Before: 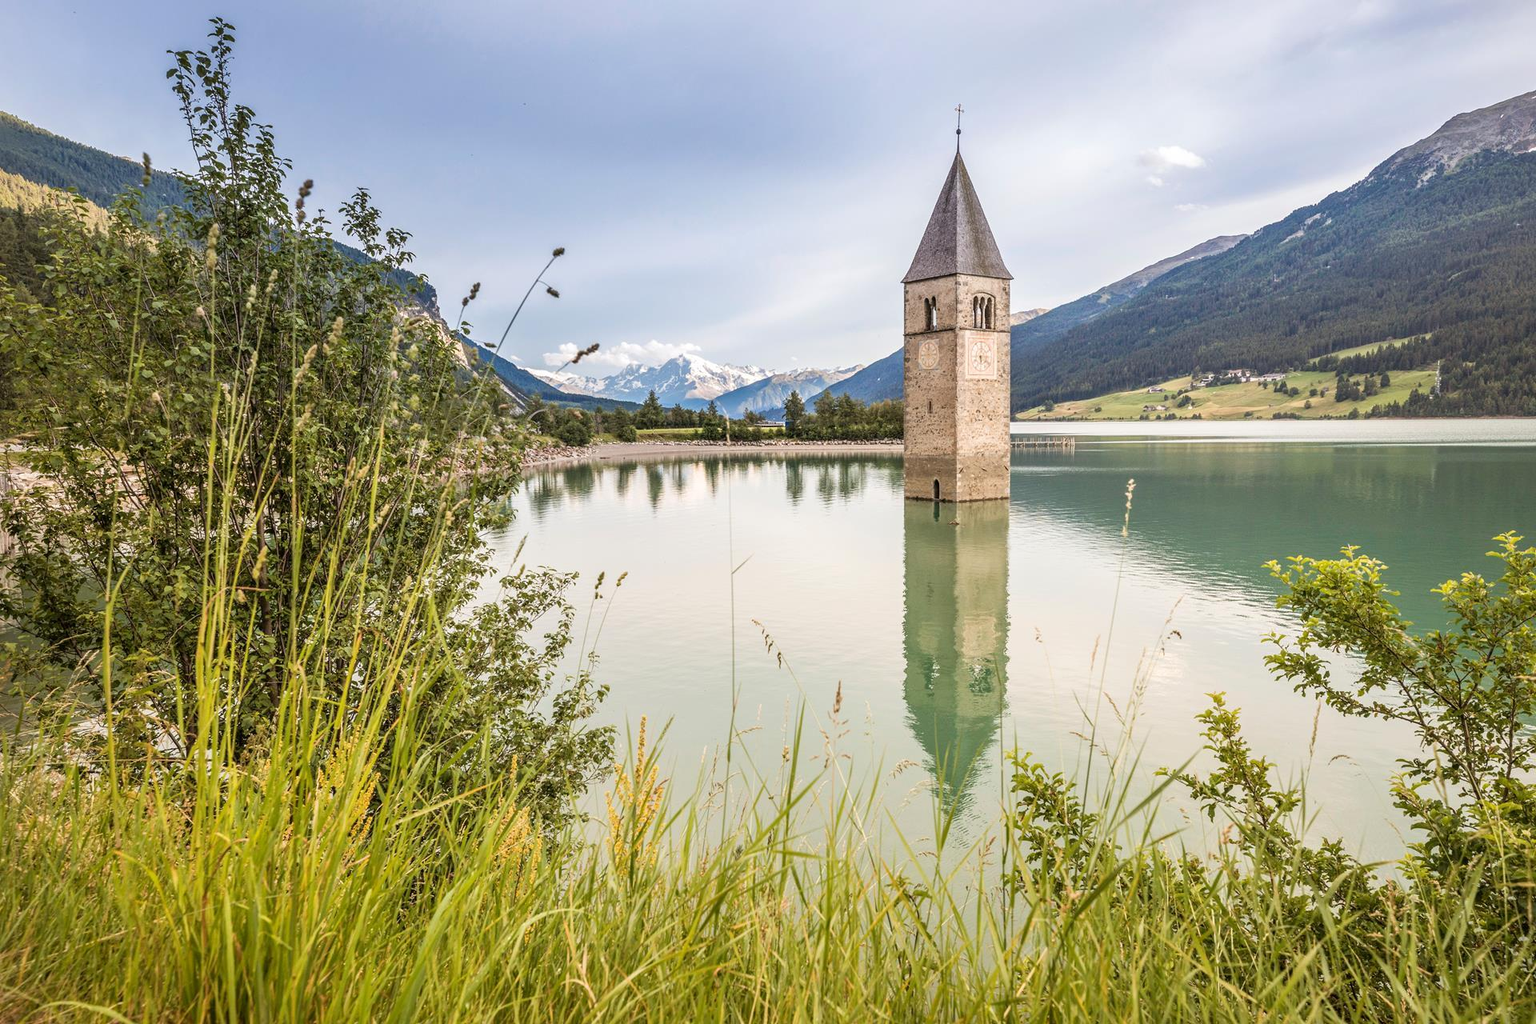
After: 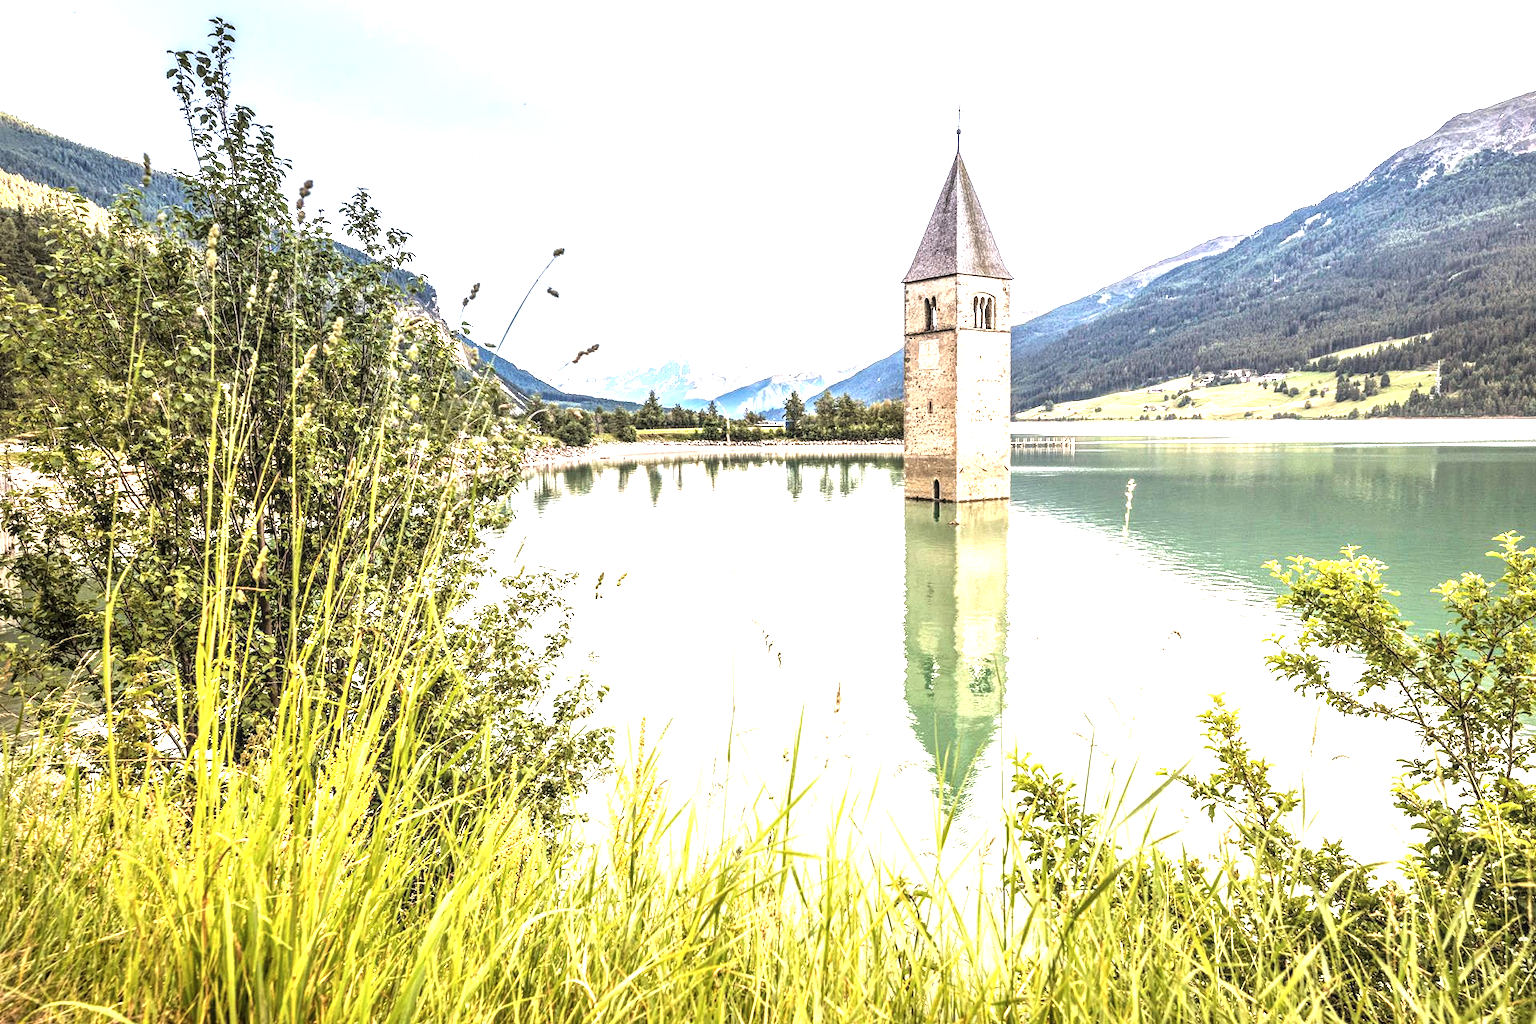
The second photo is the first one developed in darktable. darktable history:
contrast brightness saturation: saturation -0.05
tone curve: curves: ch0 [(0, 0) (0.153, 0.056) (1, 1)], color space Lab, linked channels, preserve colors none
exposure: black level correction 0, exposure 1.45 EV, compensate exposure bias true, compensate highlight preservation false
local contrast: on, module defaults
